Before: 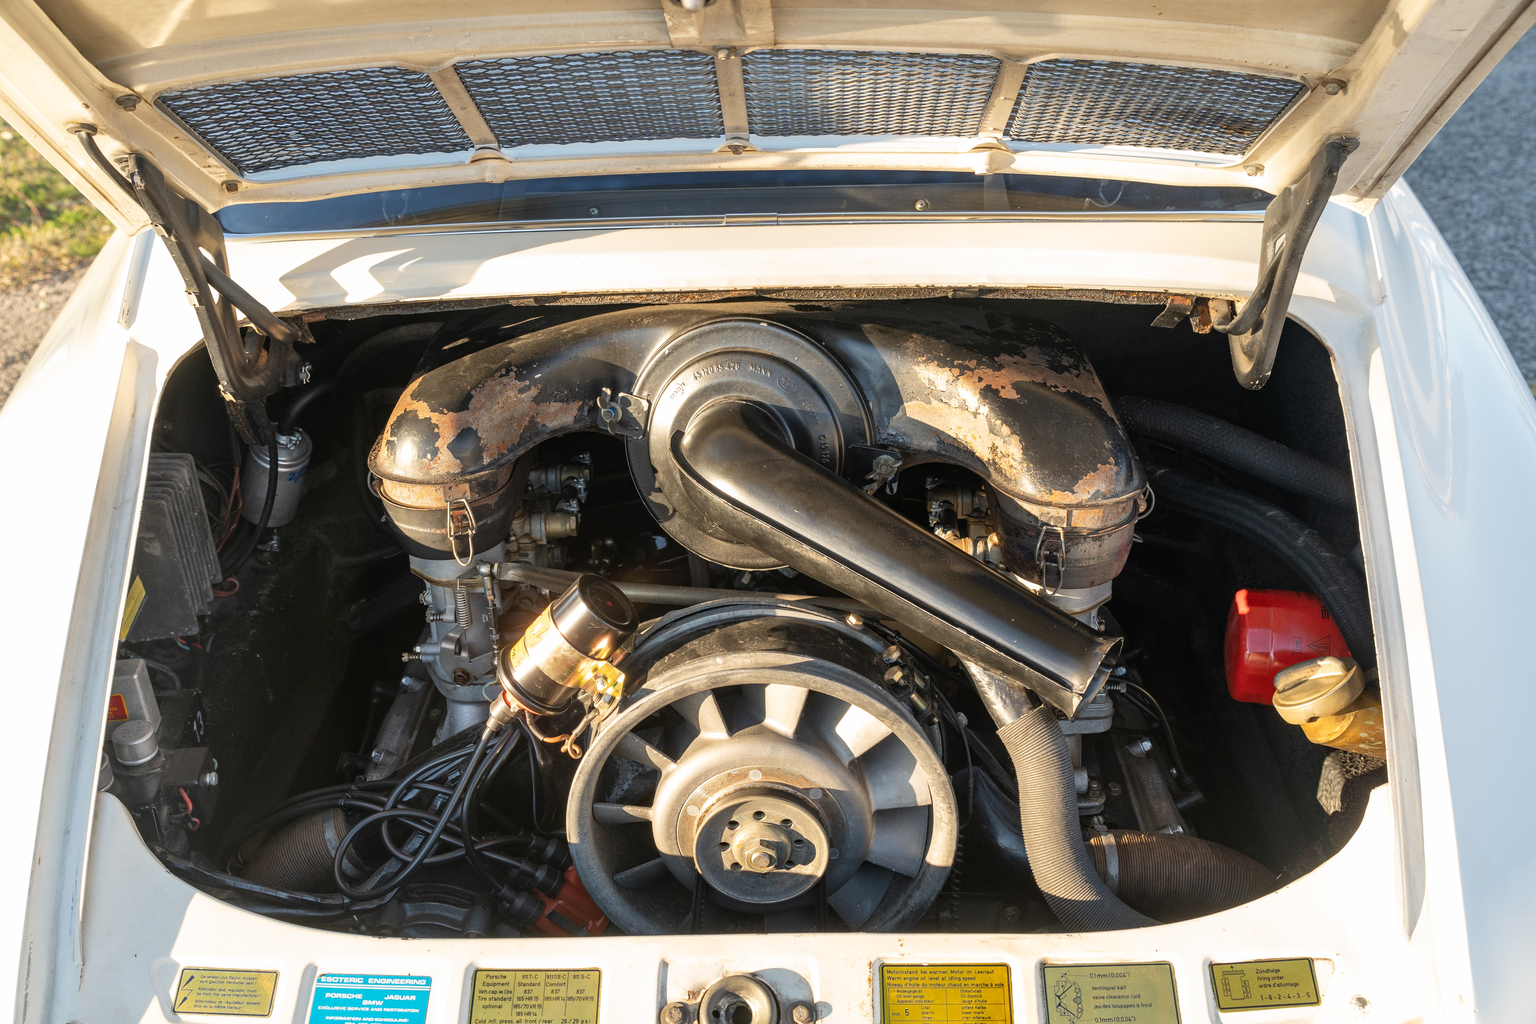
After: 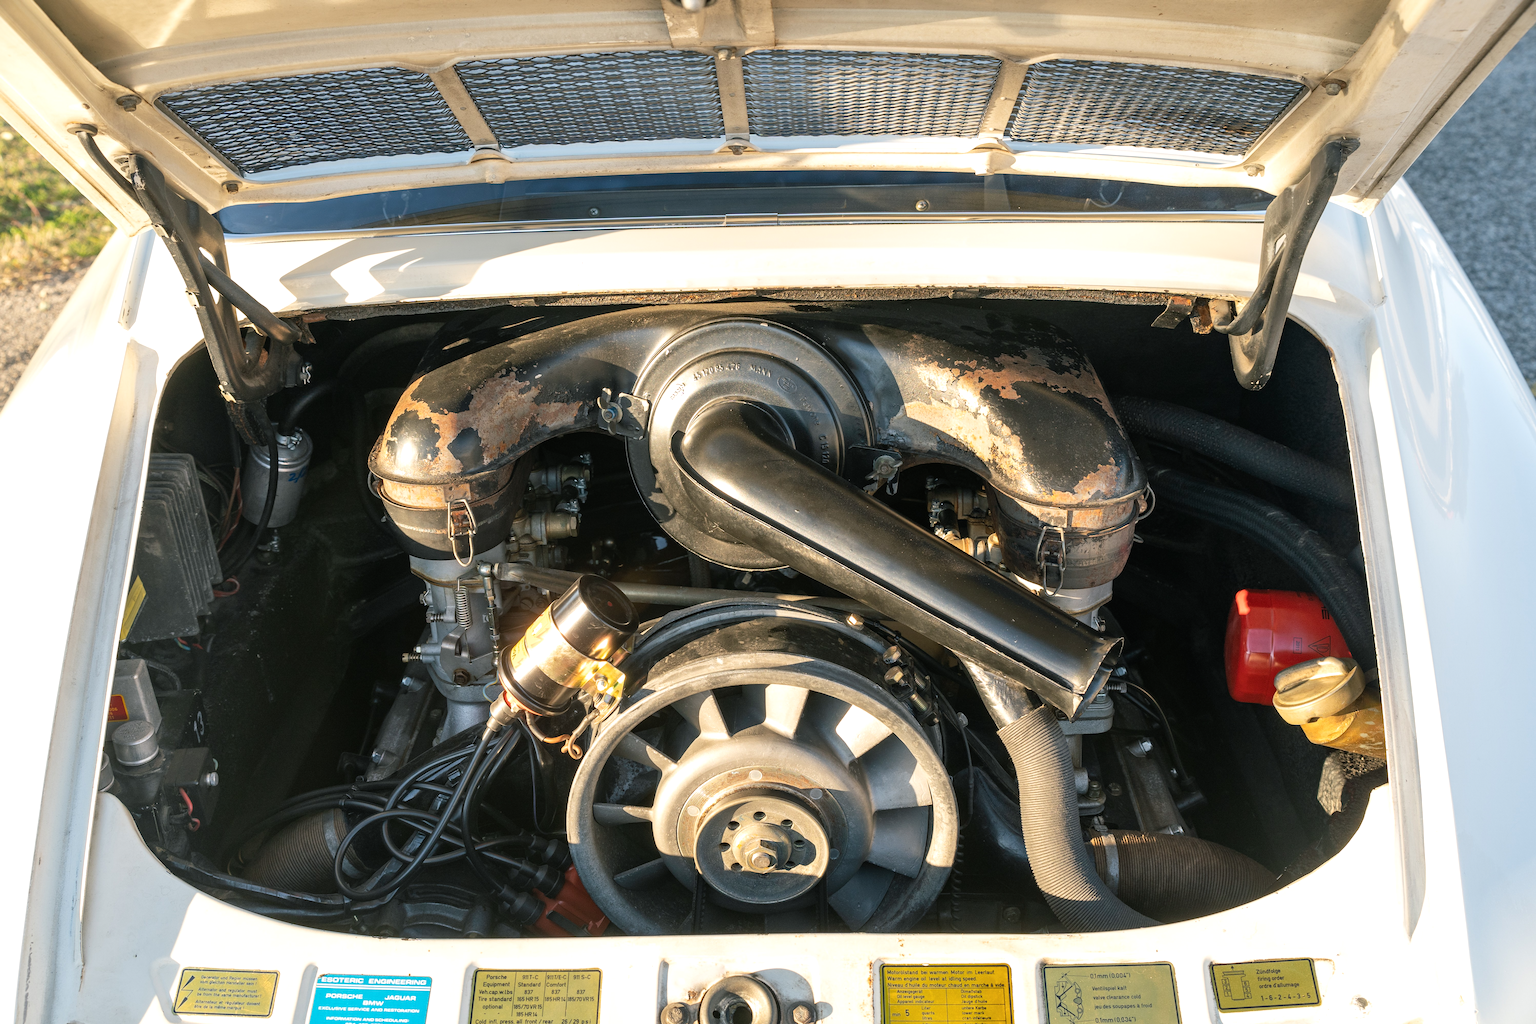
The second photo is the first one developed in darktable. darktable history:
color balance rgb: shadows lift › luminance -8.061%, shadows lift › chroma 2.37%, shadows lift › hue 165.6°, highlights gain › luminance 10.4%, perceptual saturation grading › global saturation 0.971%
